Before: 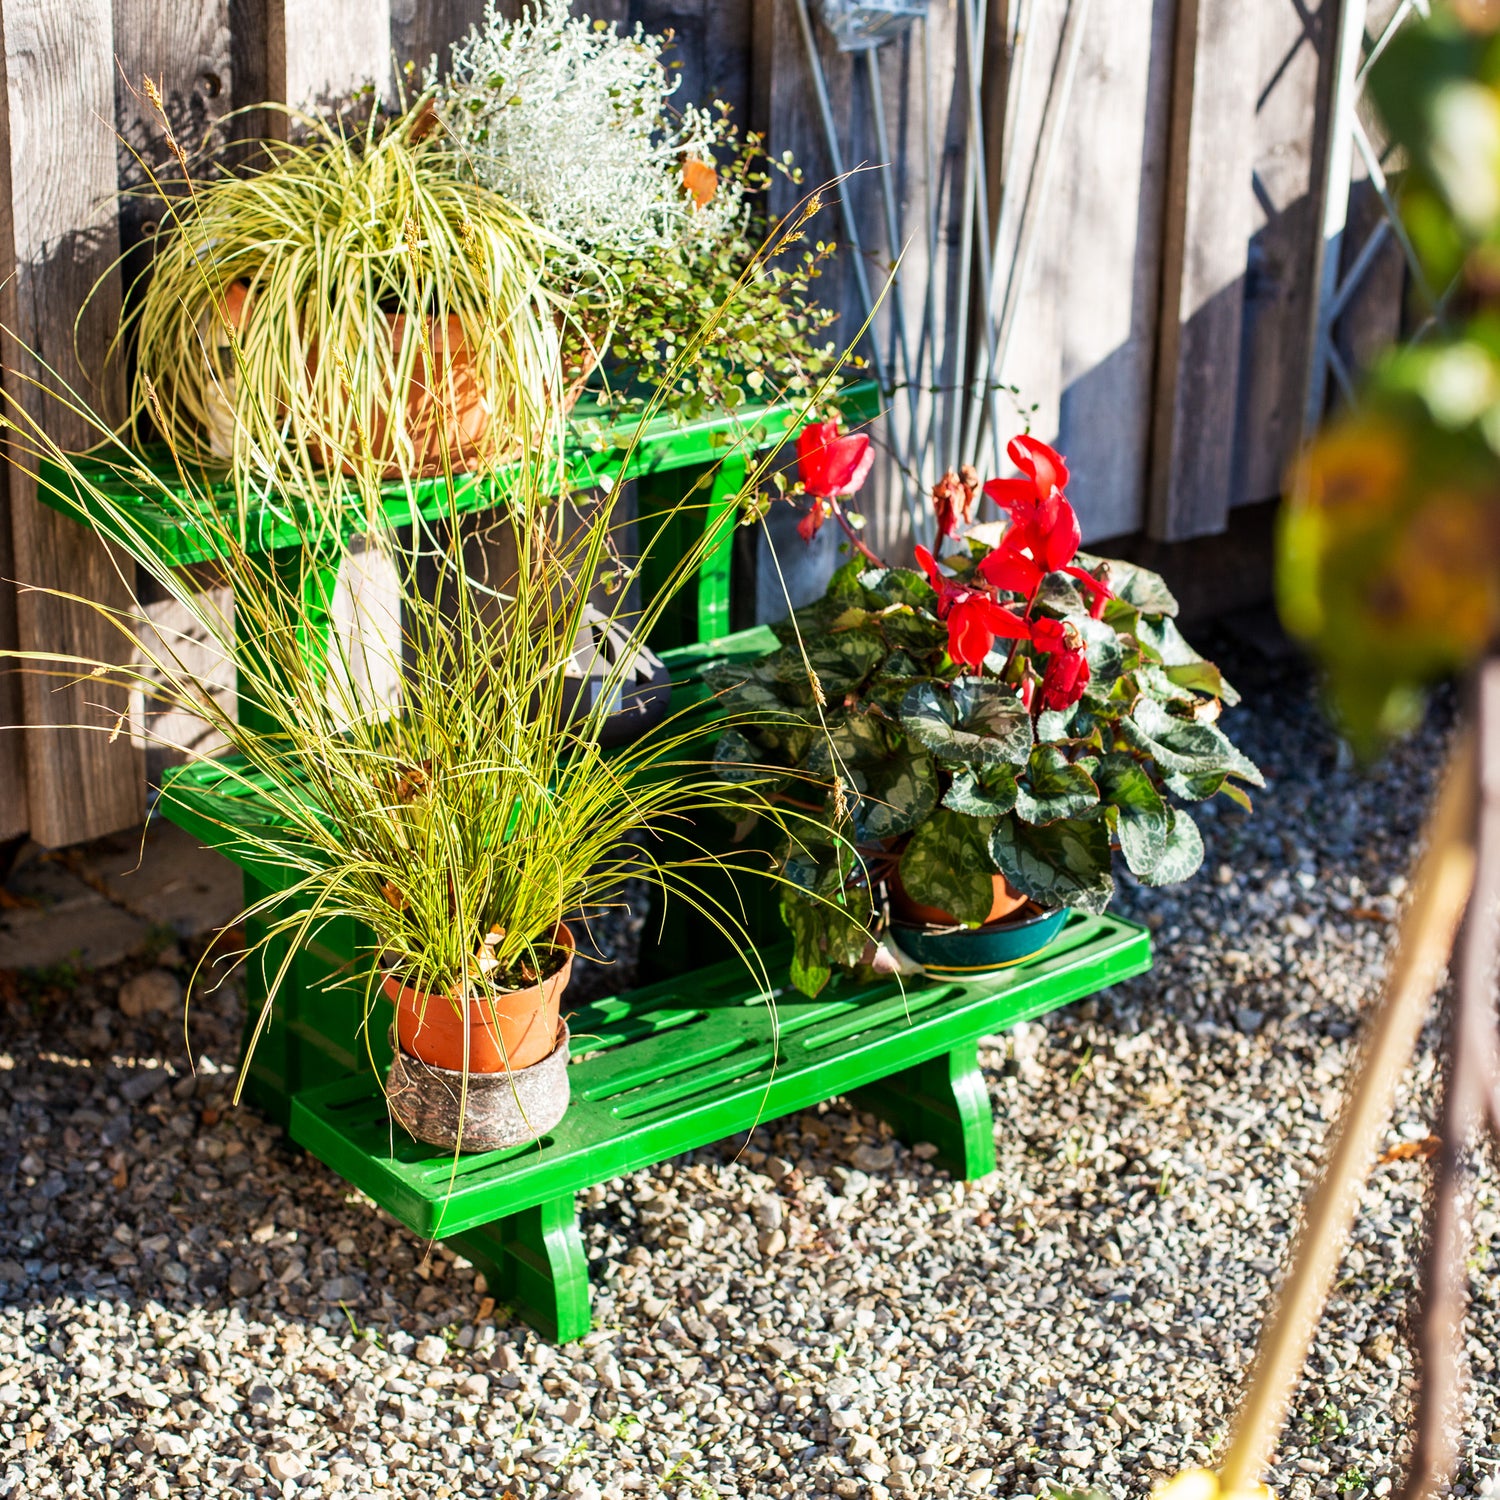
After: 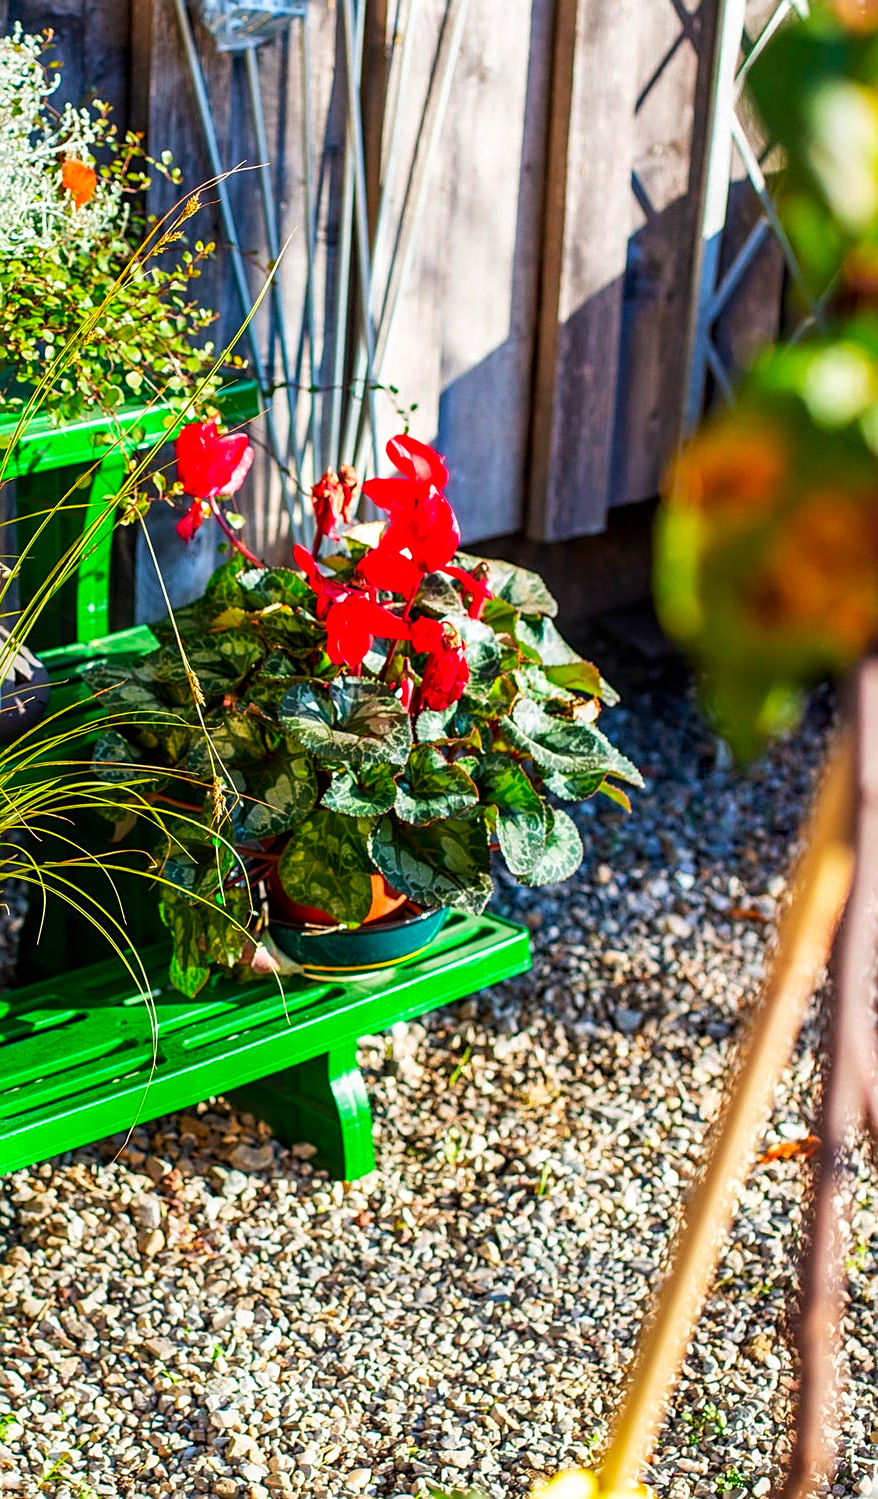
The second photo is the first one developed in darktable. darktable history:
crop: left 41.402%
color contrast: green-magenta contrast 1.69, blue-yellow contrast 1.49
sharpen: on, module defaults
local contrast: on, module defaults
